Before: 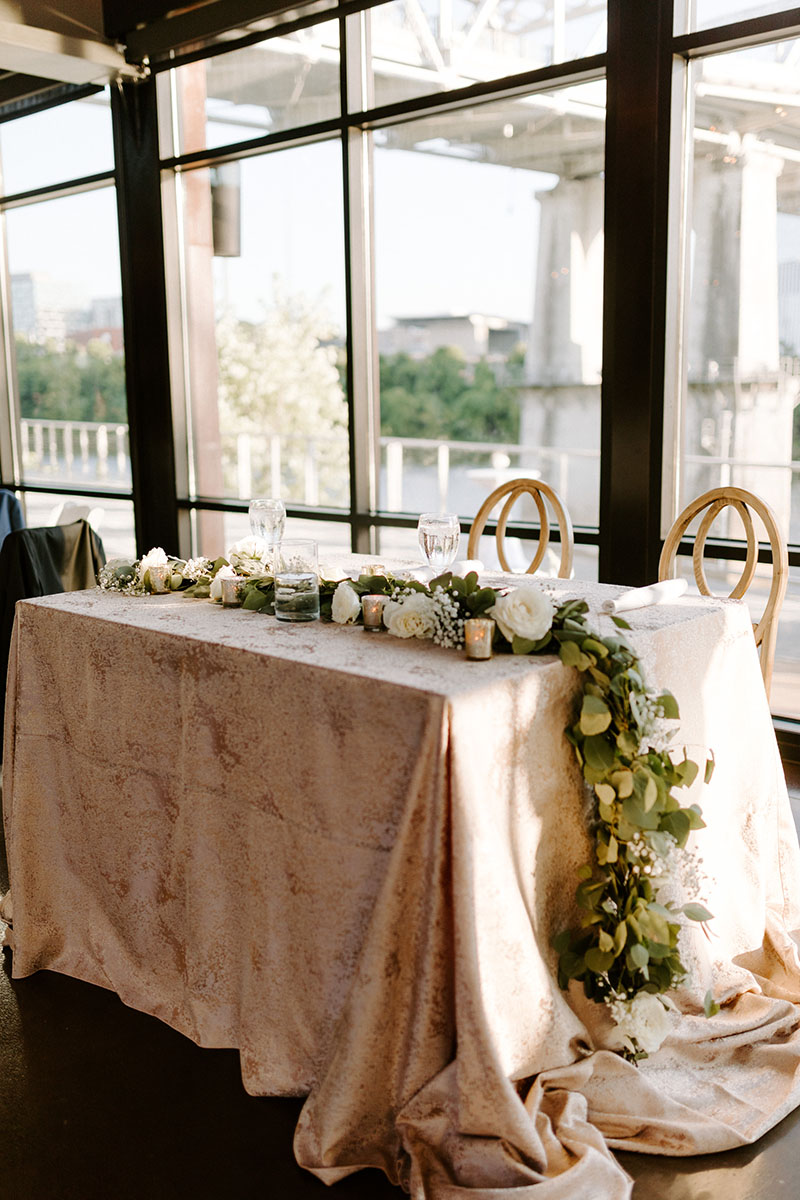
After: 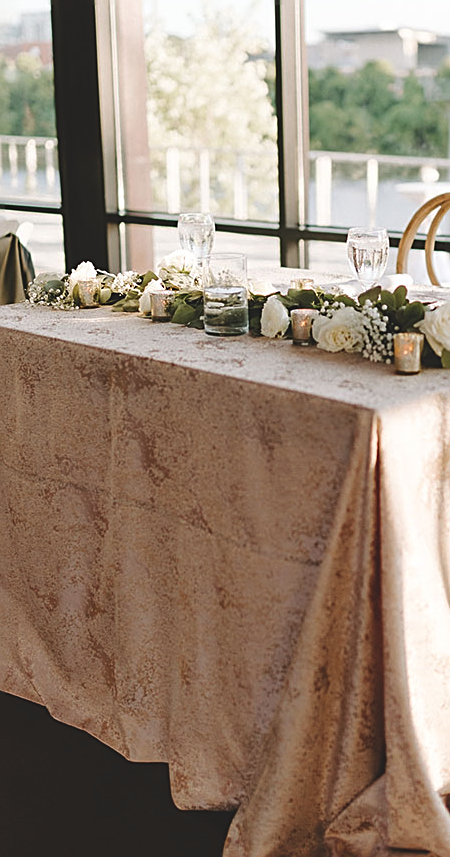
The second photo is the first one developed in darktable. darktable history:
sharpen: on, module defaults
exposure: black level correction -0.015, compensate highlight preservation false
crop: left 8.966%, top 23.852%, right 34.699%, bottom 4.703%
